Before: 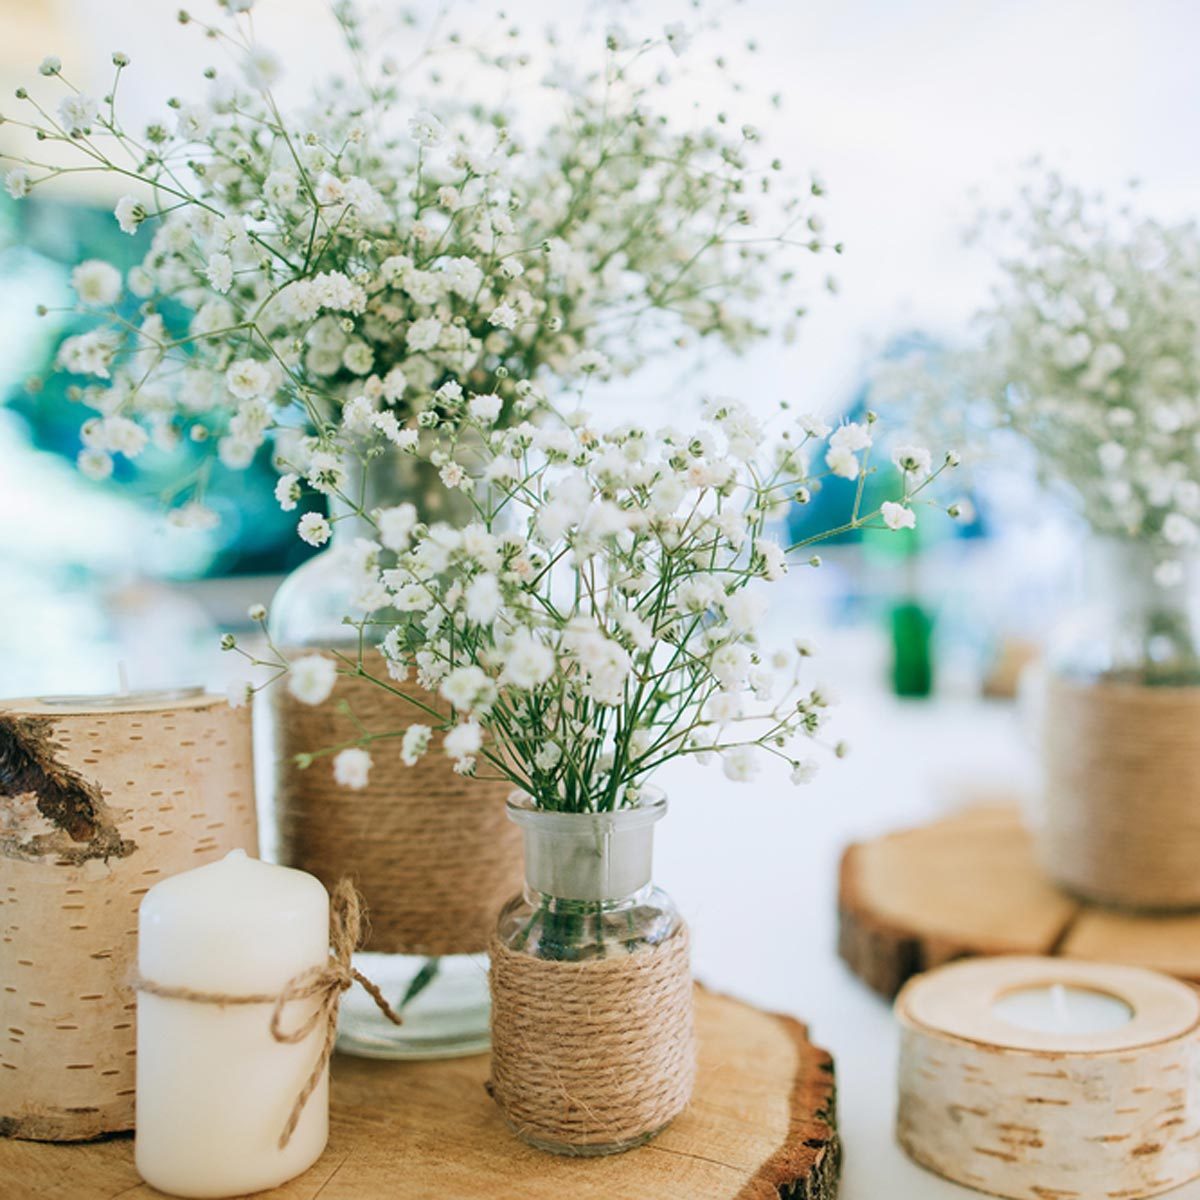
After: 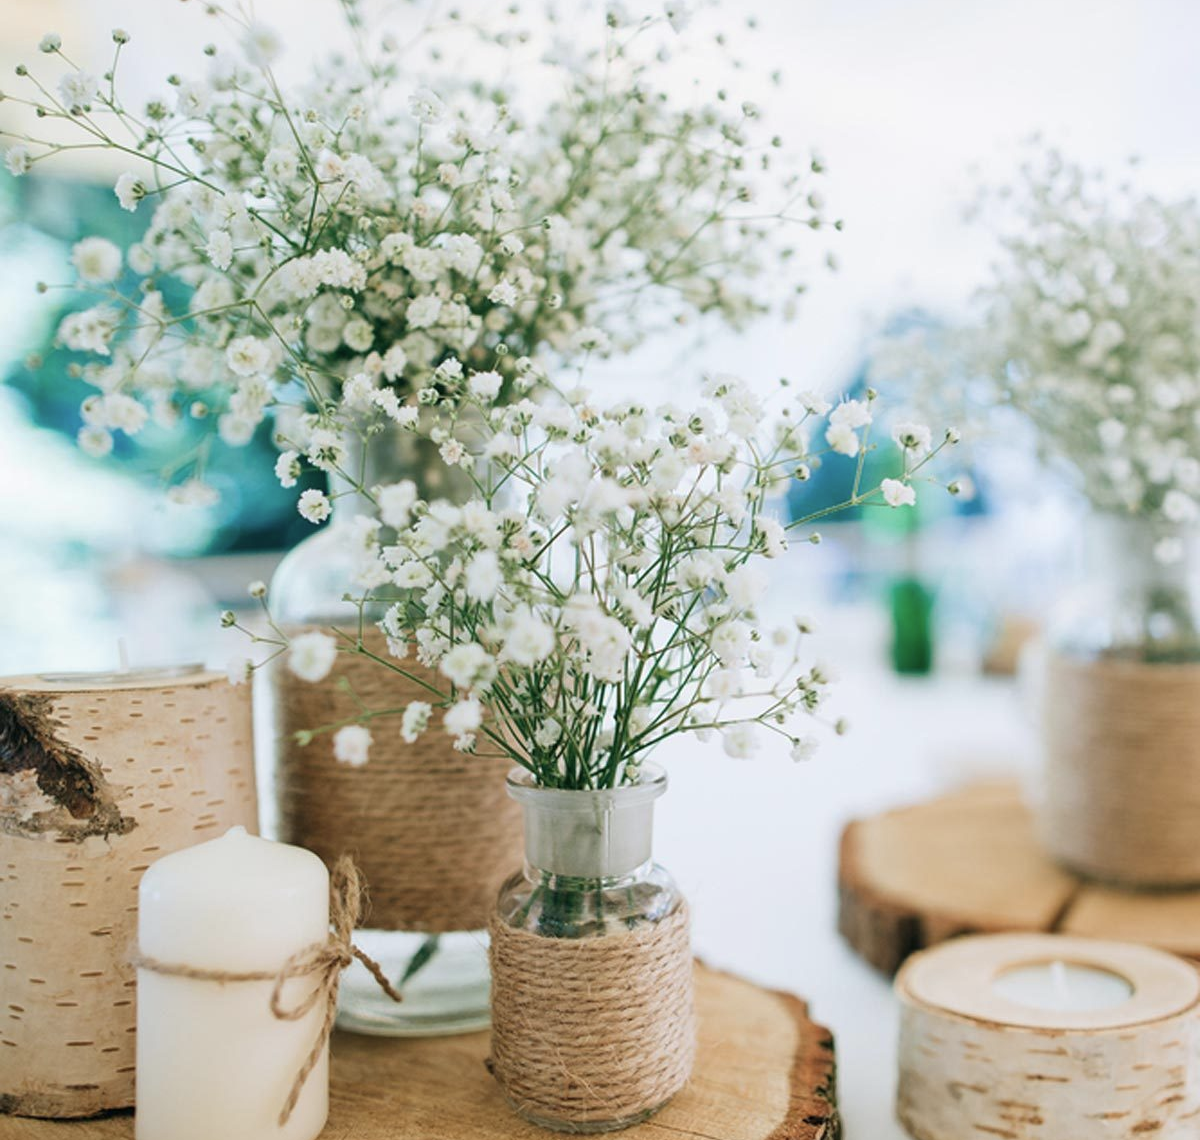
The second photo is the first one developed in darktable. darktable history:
contrast brightness saturation: saturation -0.154
crop and rotate: top 1.927%, bottom 3.007%
